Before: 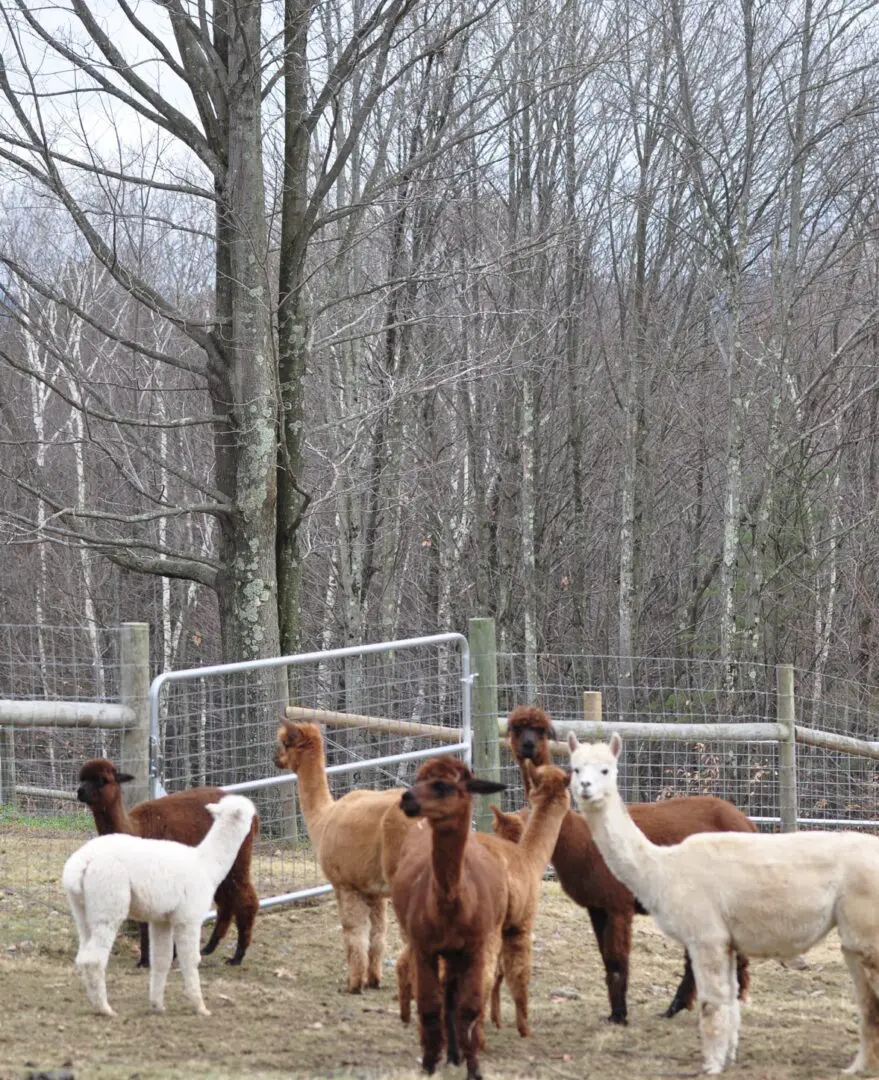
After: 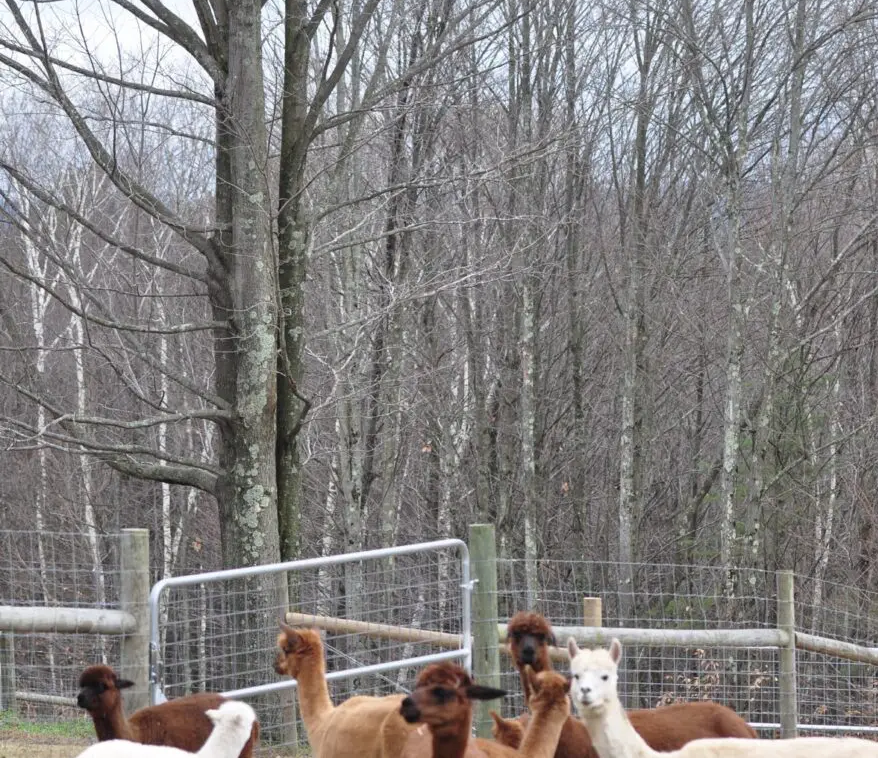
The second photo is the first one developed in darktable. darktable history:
crop and rotate: top 8.723%, bottom 21.039%
